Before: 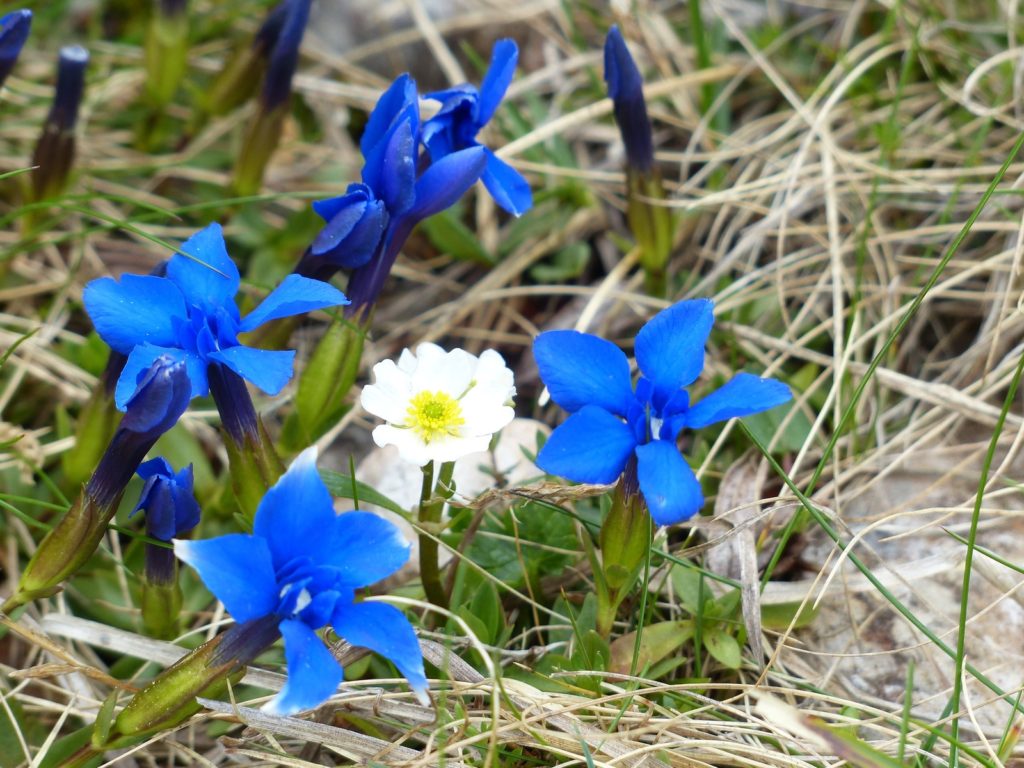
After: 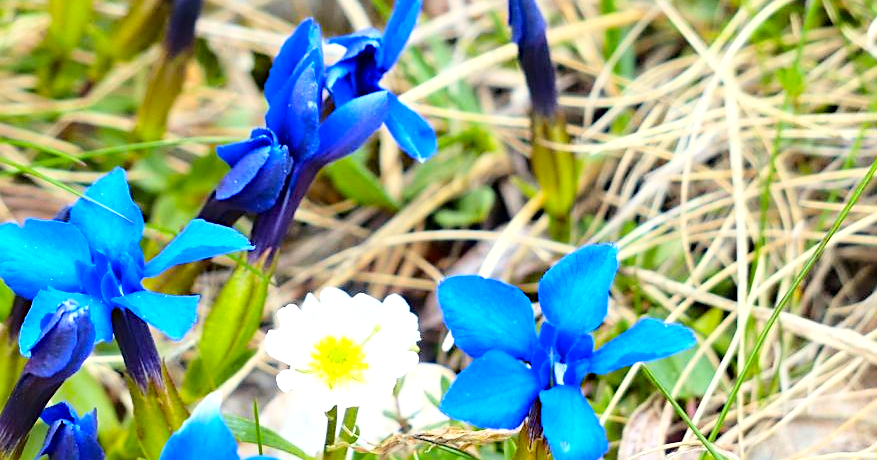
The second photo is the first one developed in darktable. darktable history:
tone equalizer: mask exposure compensation -0.495 EV
local contrast: mode bilateral grid, contrast 16, coarseness 35, detail 105%, midtone range 0.2
color balance rgb: power › hue 214.33°, perceptual saturation grading › global saturation 19.966%
crop and rotate: left 9.398%, top 7.283%, right 4.941%, bottom 32.744%
shadows and highlights: shadows 25.18, highlights -25.9
base curve: curves: ch0 [(0, 0) (0.028, 0.03) (0.121, 0.232) (0.46, 0.748) (0.859, 0.968) (1, 1)], fusion 1
sharpen: on, module defaults
